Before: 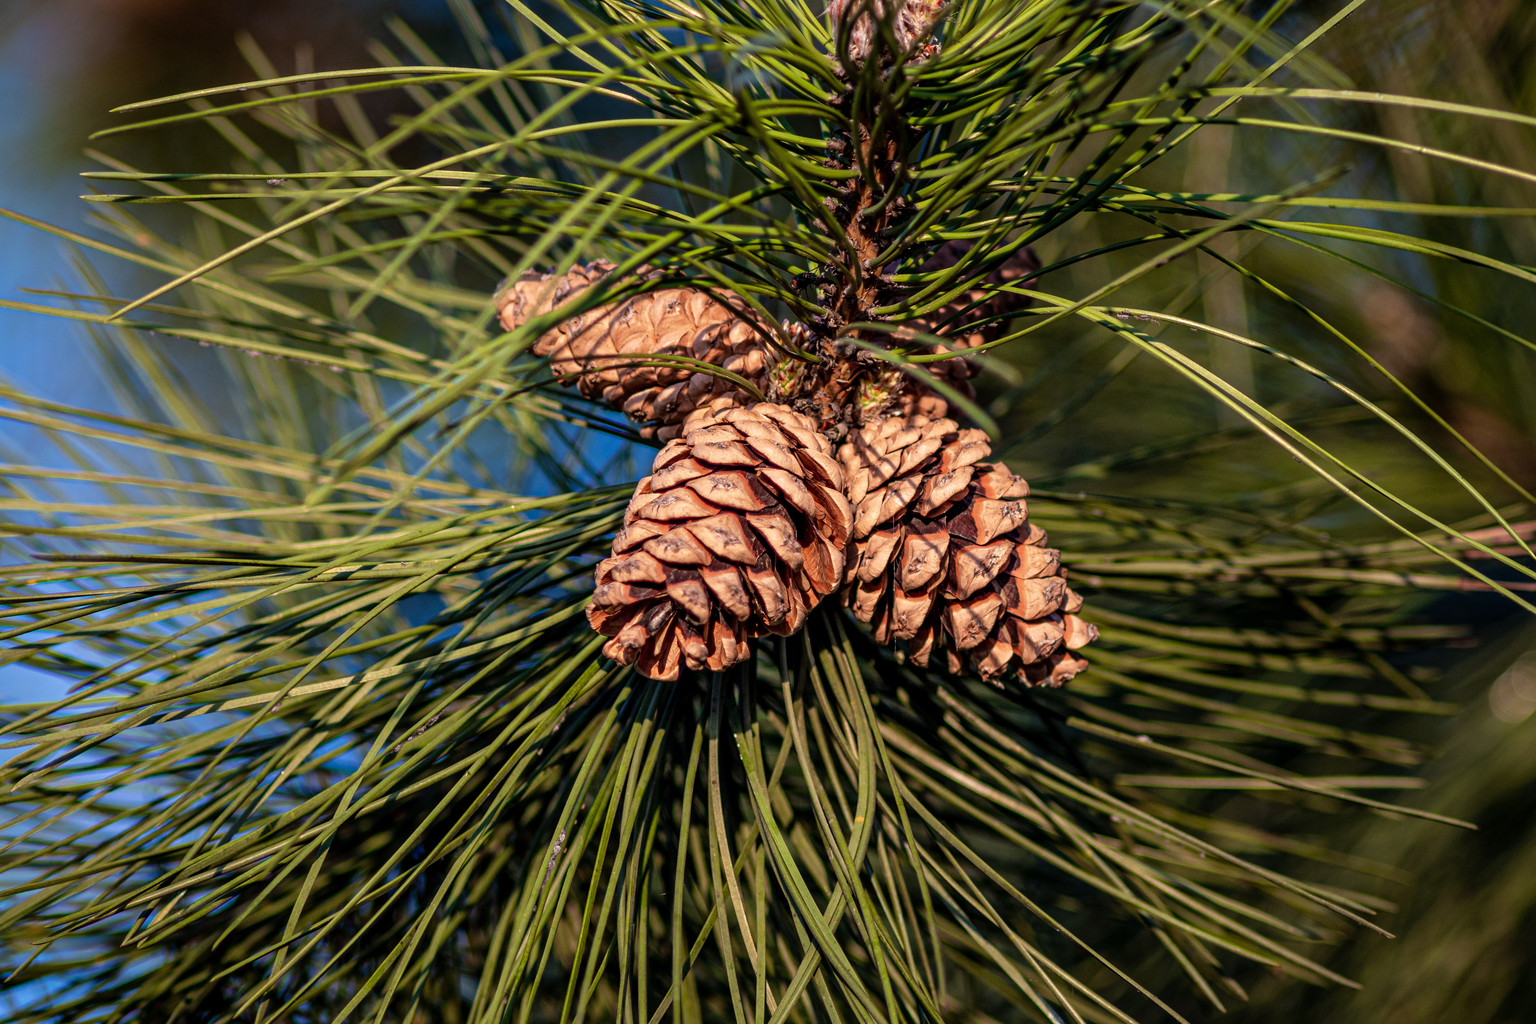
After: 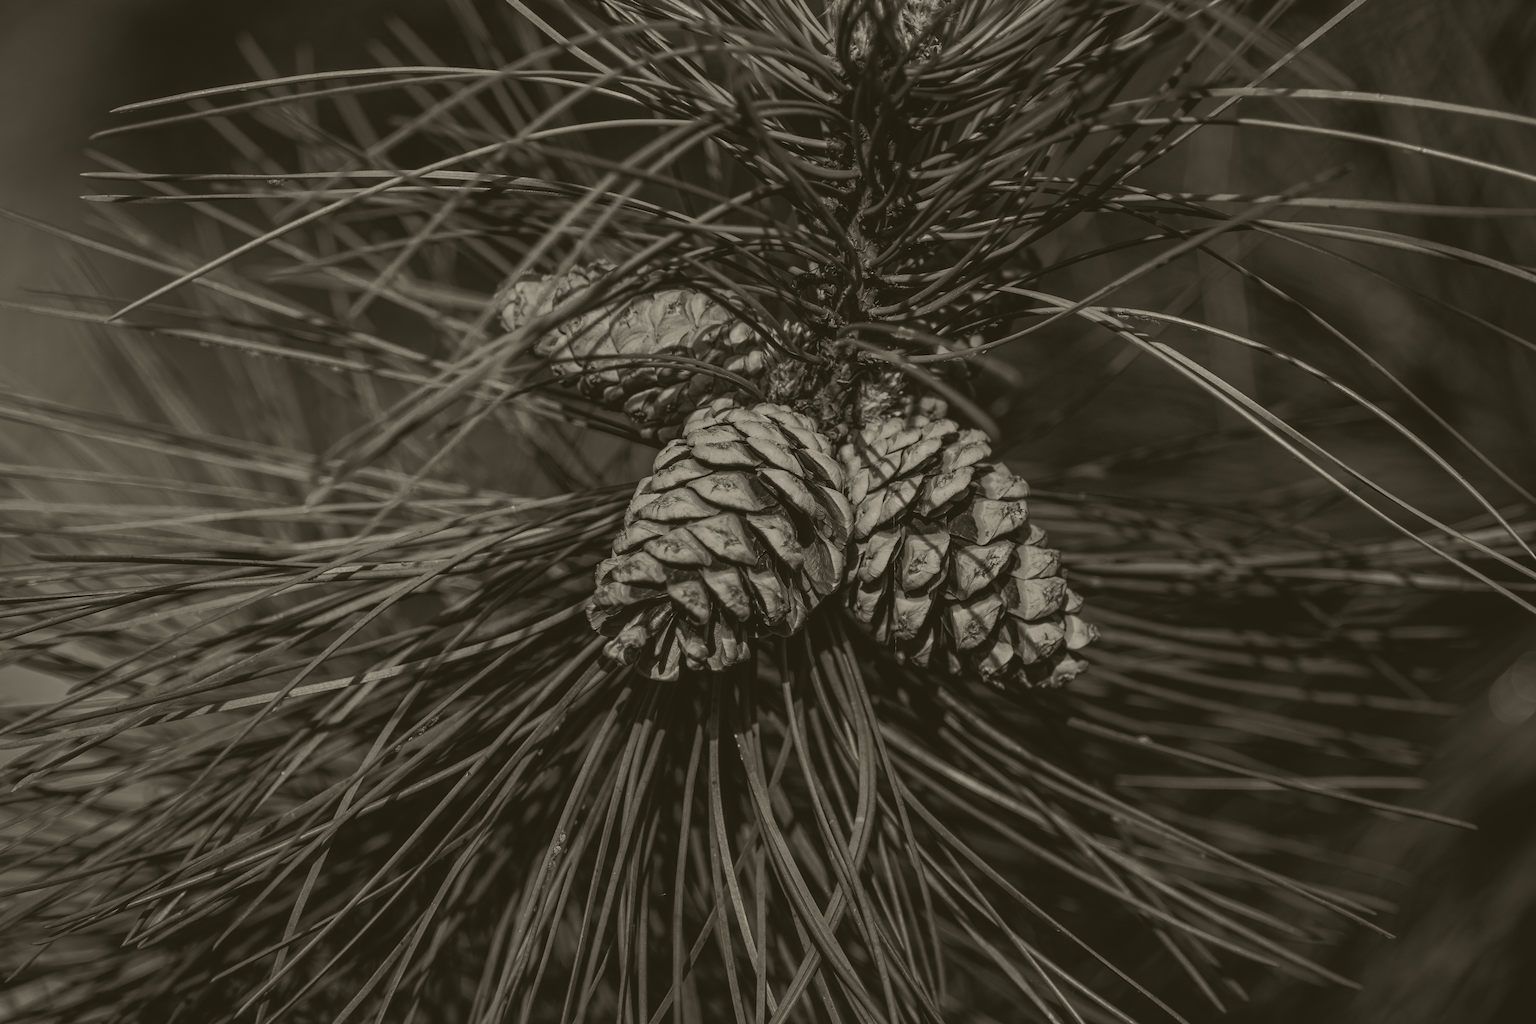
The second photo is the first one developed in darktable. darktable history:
color balance rgb: perceptual saturation grading › highlights -31.88%, perceptual saturation grading › mid-tones 5.8%, perceptual saturation grading › shadows 18.12%, perceptual brilliance grading › highlights 3.62%, perceptual brilliance grading › mid-tones -18.12%, perceptual brilliance grading › shadows -41.3%
colorize: hue 41.44°, saturation 22%, source mix 60%, lightness 10.61%
